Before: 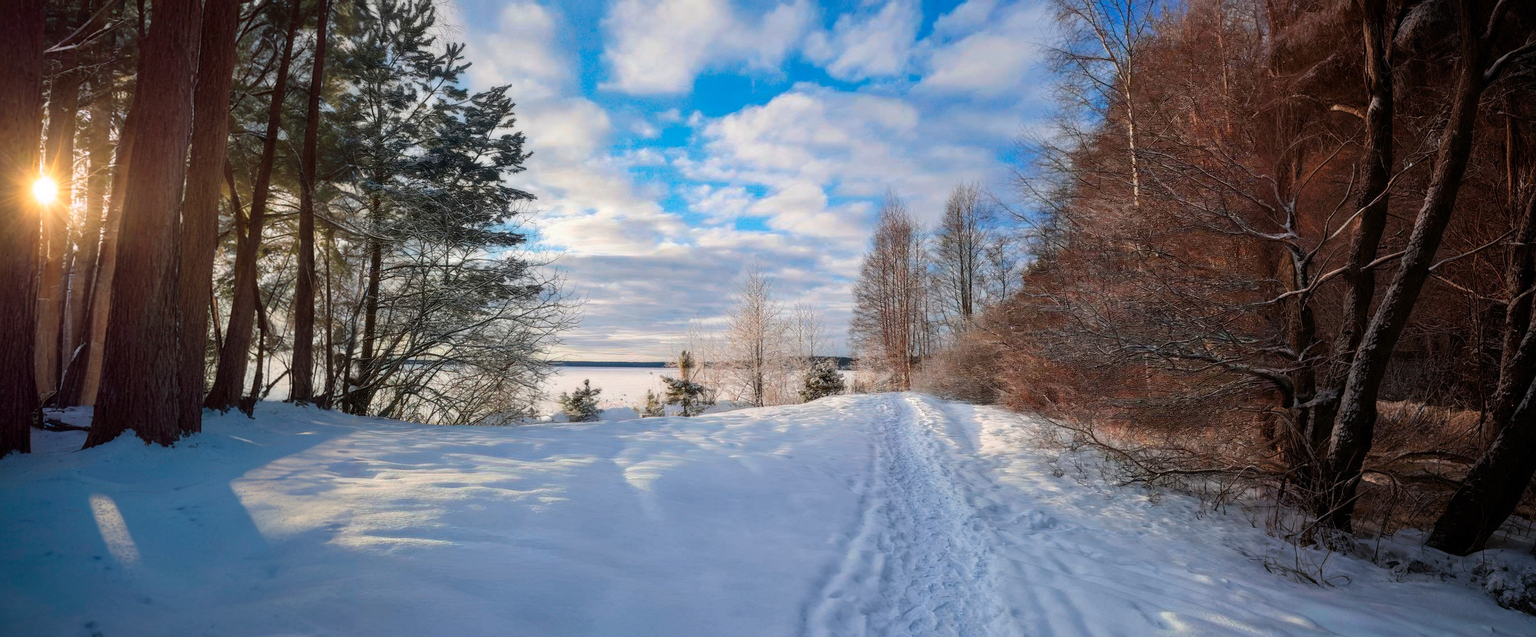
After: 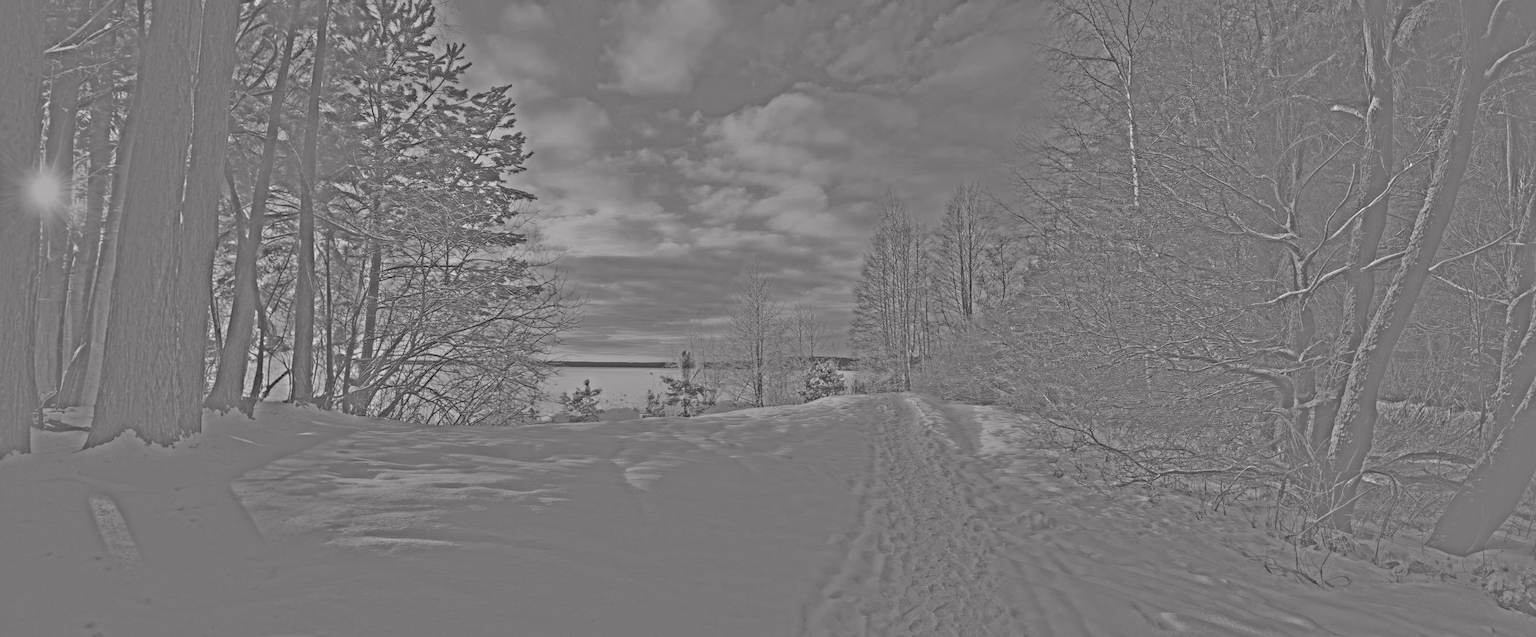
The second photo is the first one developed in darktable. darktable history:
tone curve: curves: ch1 [(0, 0) (0.214, 0.291) (0.372, 0.44) (0.463, 0.476) (0.498, 0.502) (0.521, 0.531) (1, 1)]; ch2 [(0, 0) (0.456, 0.447) (0.5, 0.5) (0.547, 0.557) (0.592, 0.57) (0.631, 0.602) (1, 1)], color space Lab, independent channels, preserve colors none
shadows and highlights: shadows 60, soften with gaussian
exposure: black level correction 0, exposure 1.2 EV, compensate highlight preservation false
highpass: sharpness 25.84%, contrast boost 14.94%
